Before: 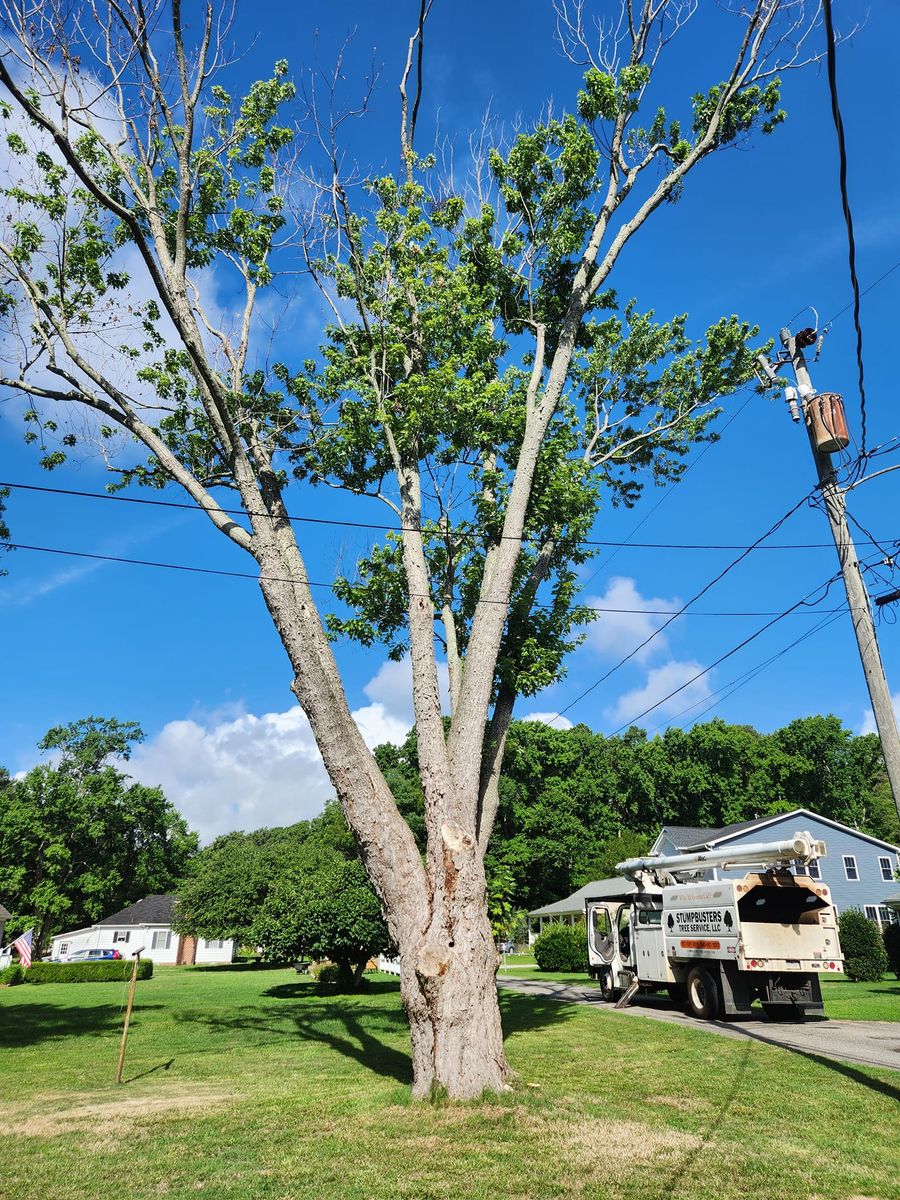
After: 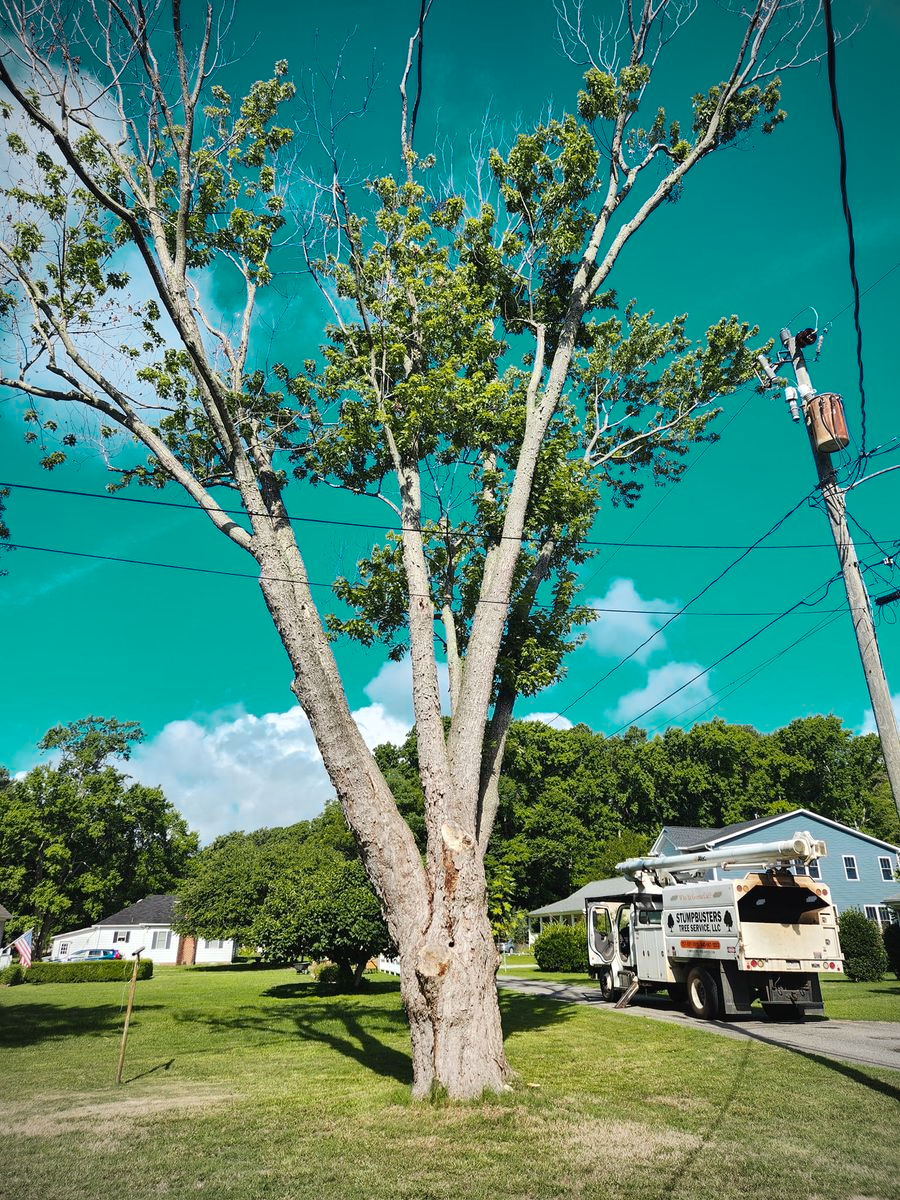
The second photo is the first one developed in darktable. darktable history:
vignetting: on, module defaults
color zones: curves: ch0 [(0.254, 0.492) (0.724, 0.62)]; ch1 [(0.25, 0.528) (0.719, 0.796)]; ch2 [(0, 0.472) (0.25, 0.5) (0.73, 0.184)]
exposure: black level correction -0.001, exposure 0.08 EV, compensate highlight preservation false
